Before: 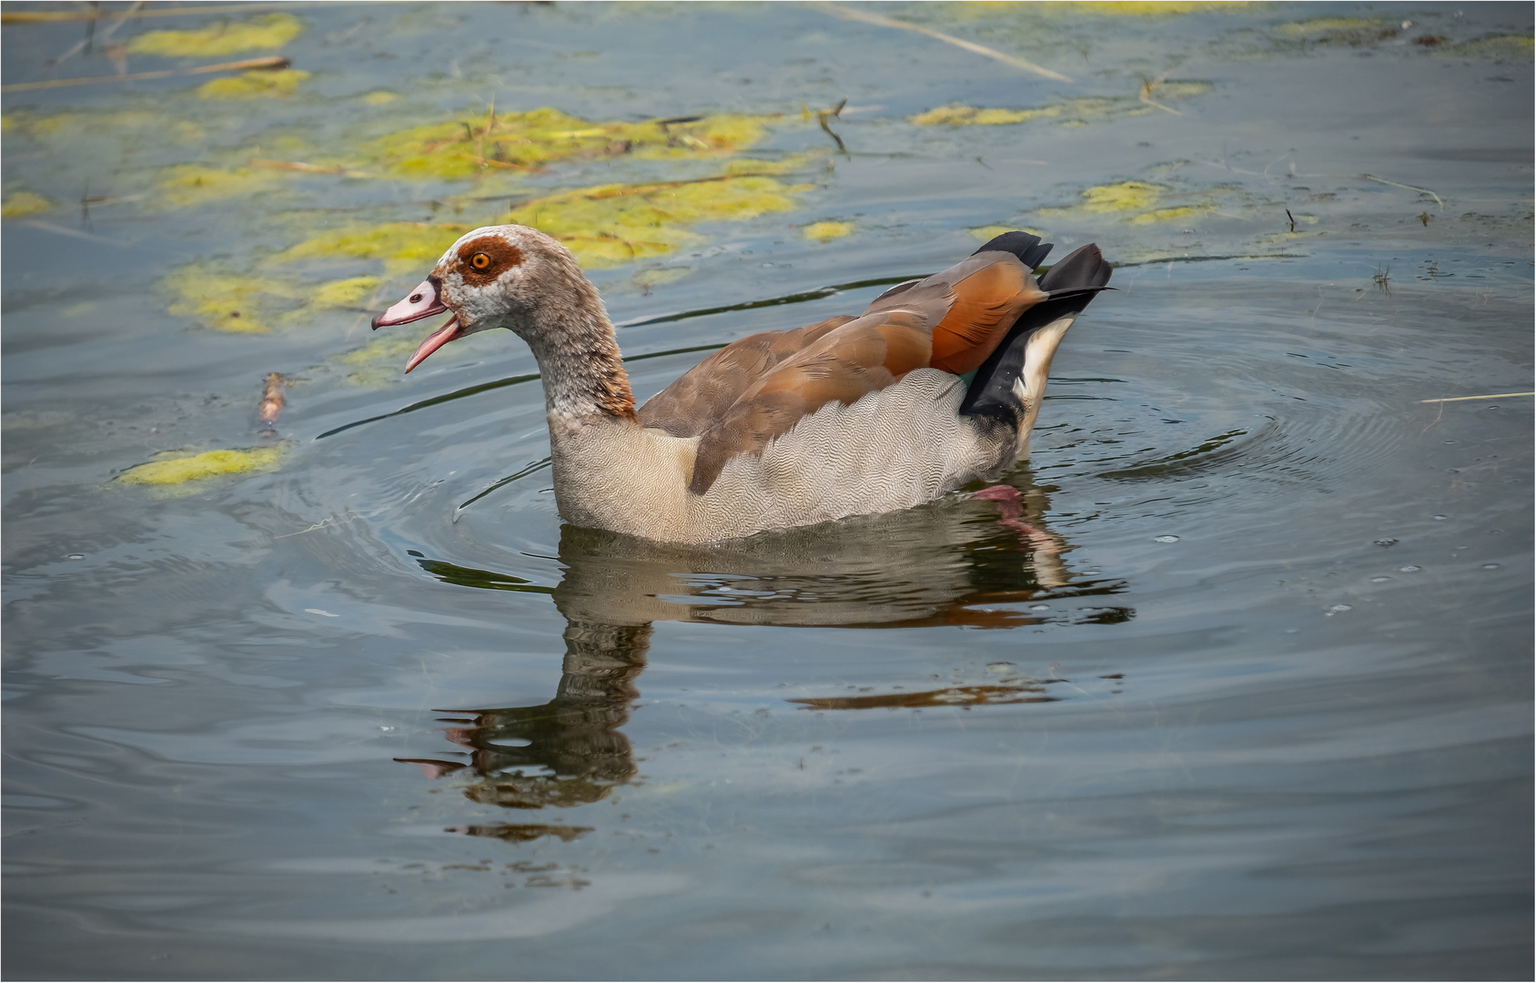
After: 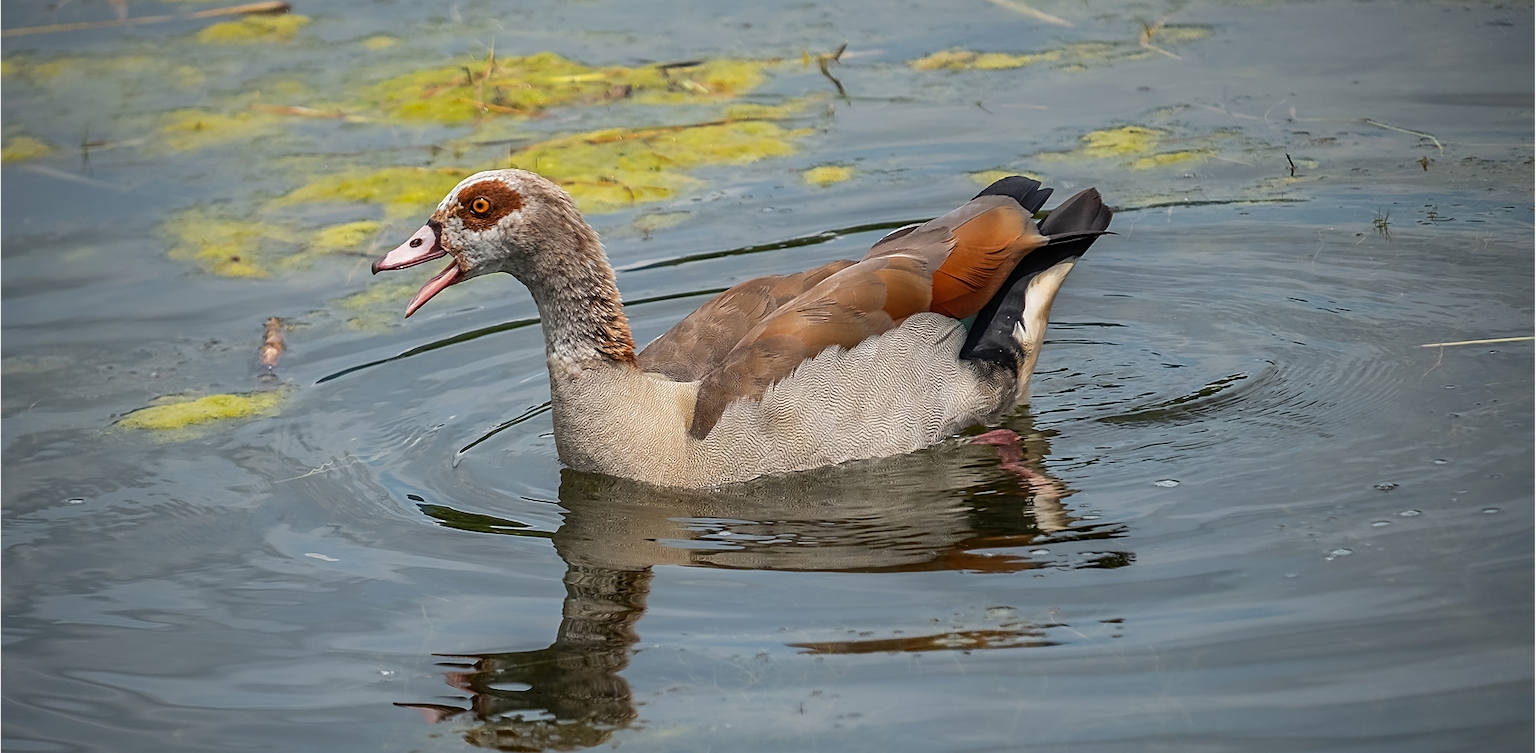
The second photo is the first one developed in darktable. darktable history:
crop: top 5.667%, bottom 17.637%
sharpen: on, module defaults
